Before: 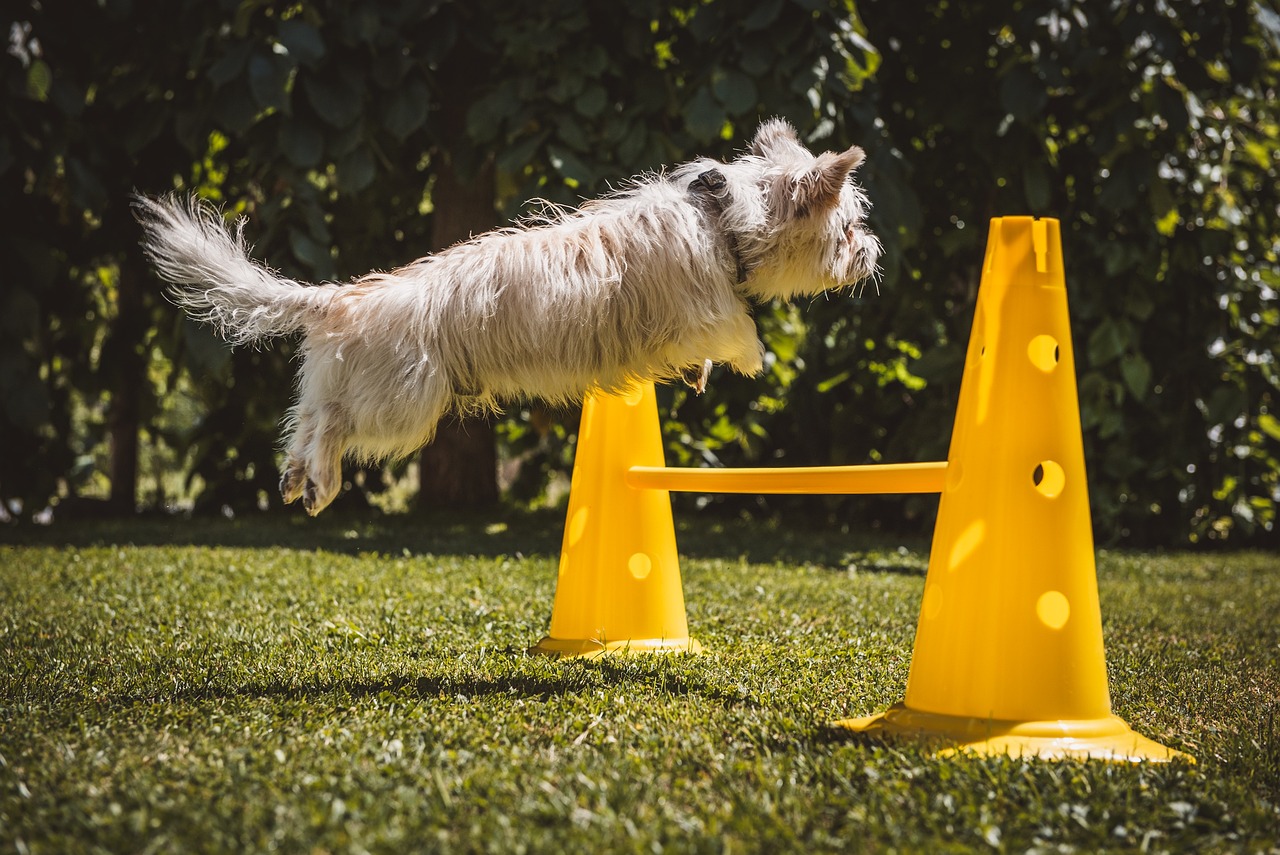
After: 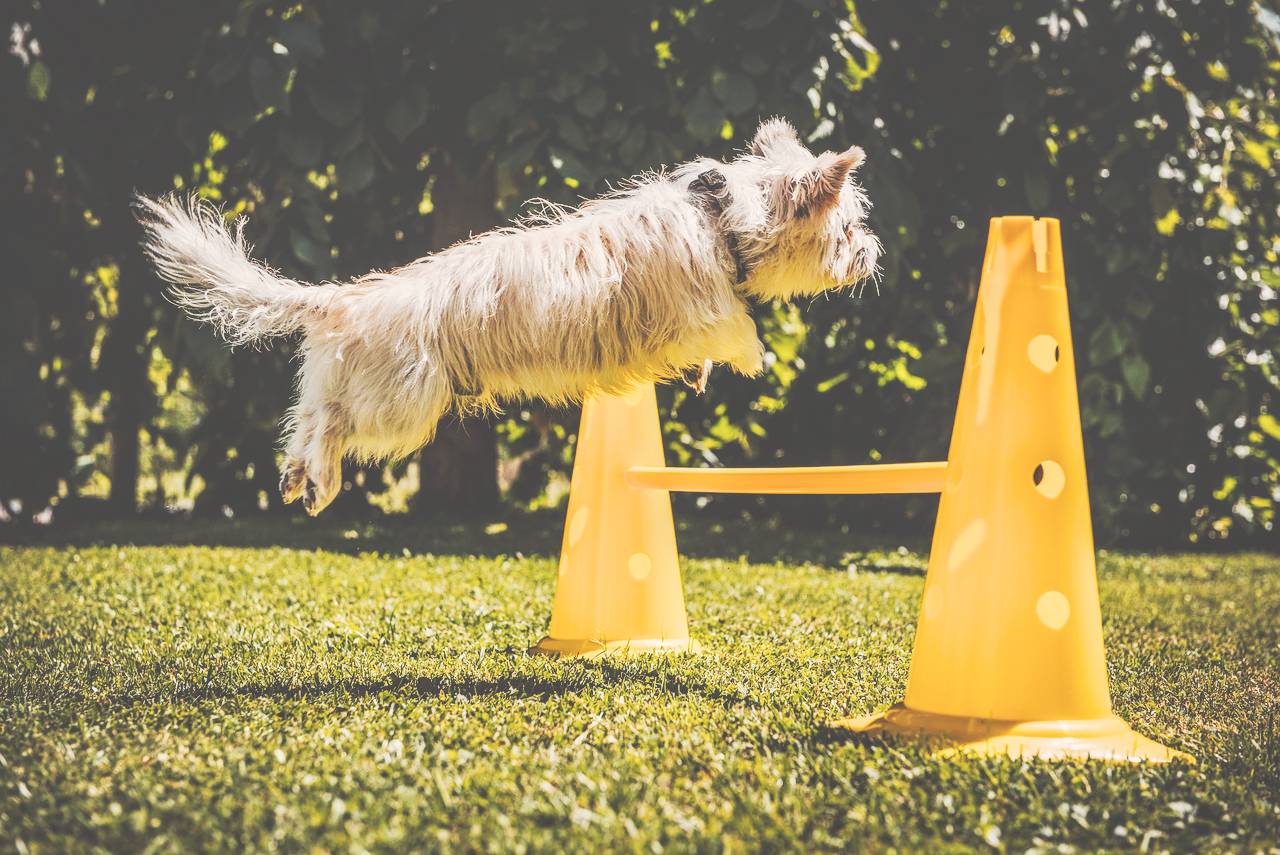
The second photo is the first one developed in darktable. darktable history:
color balance rgb: highlights gain › chroma 2.049%, highlights gain › hue 72.71°, perceptual saturation grading › global saturation 7.004%, perceptual saturation grading › shadows 3.14%
tone curve: curves: ch0 [(0, 0) (0.003, 0.301) (0.011, 0.302) (0.025, 0.307) (0.044, 0.313) (0.069, 0.316) (0.1, 0.322) (0.136, 0.325) (0.177, 0.341) (0.224, 0.358) (0.277, 0.386) (0.335, 0.429) (0.399, 0.486) (0.468, 0.556) (0.543, 0.644) (0.623, 0.728) (0.709, 0.796) (0.801, 0.854) (0.898, 0.908) (1, 1)], preserve colors none
local contrast: on, module defaults
exposure: black level correction 0, exposure 0.699 EV, compensate highlight preservation false
filmic rgb: black relative exposure -8 EV, white relative exposure 3.89 EV, hardness 4.25, iterations of high-quality reconstruction 0
